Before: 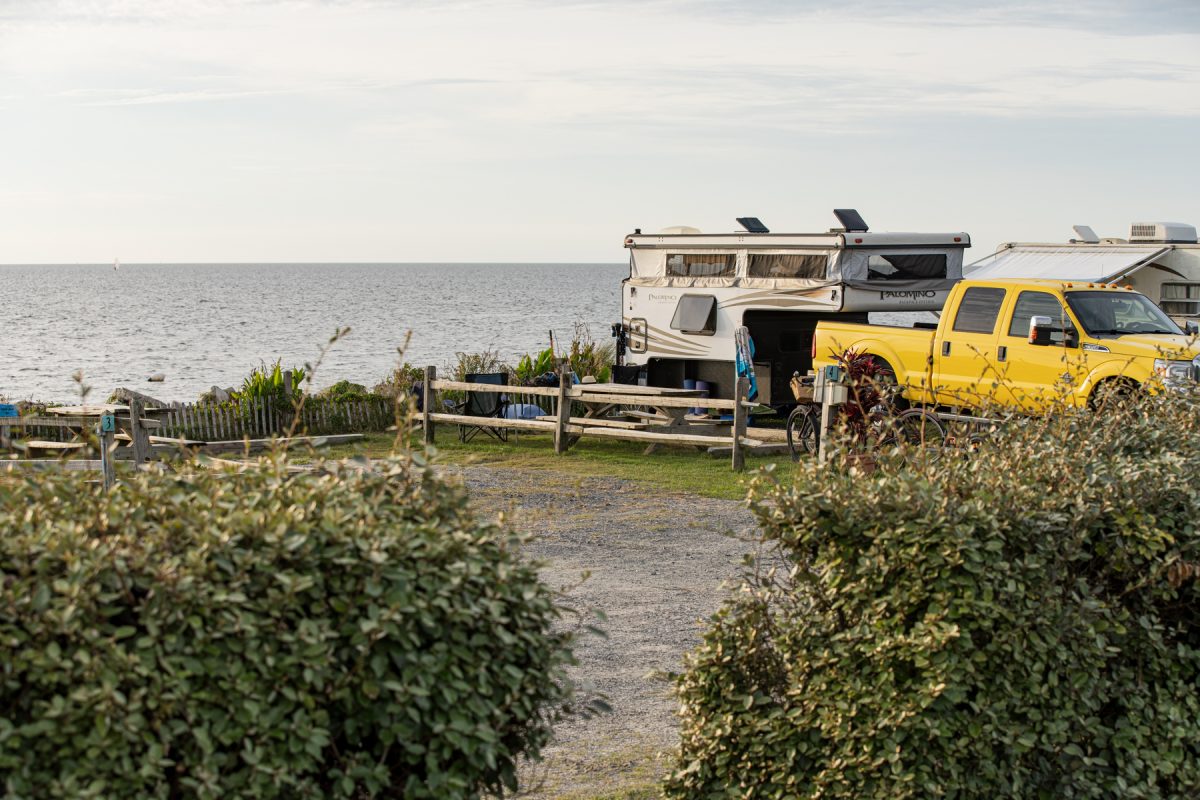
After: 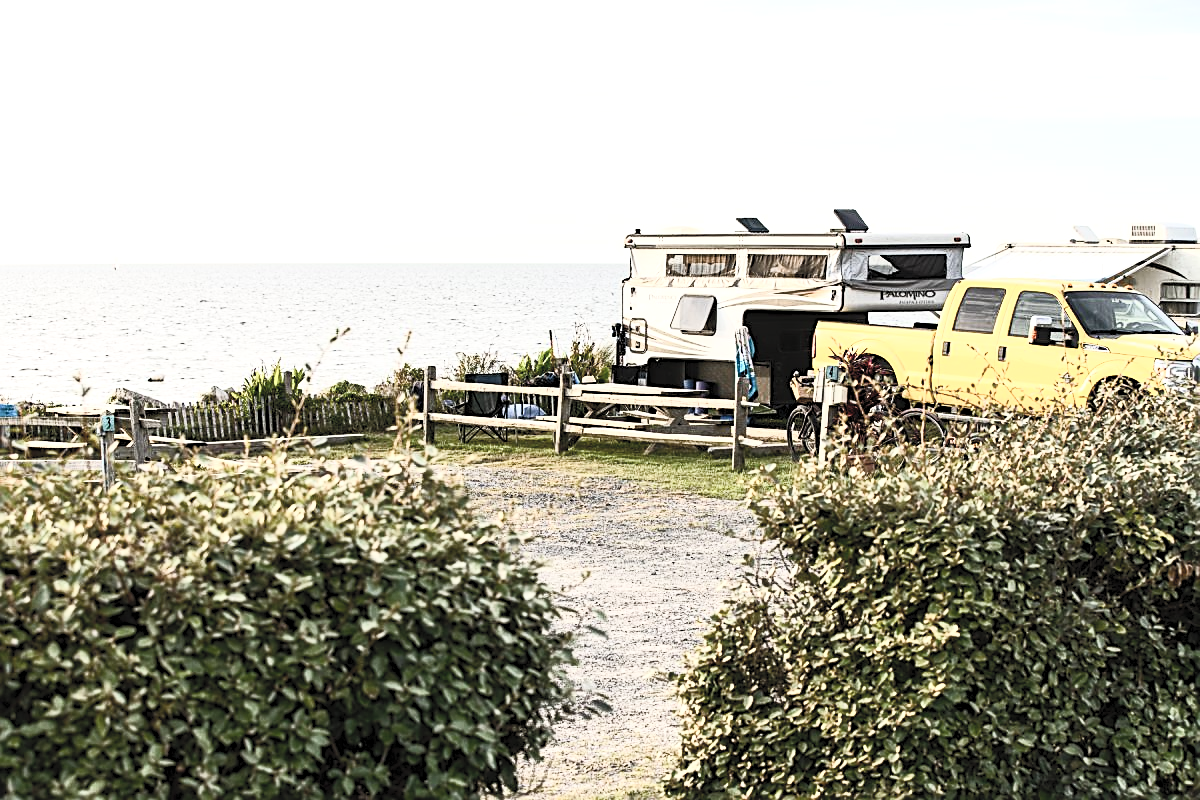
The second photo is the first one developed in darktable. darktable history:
tone equalizer: -8 EV -0.756 EV, -7 EV -0.682 EV, -6 EV -0.589 EV, -5 EV -0.406 EV, -3 EV 0.377 EV, -2 EV 0.6 EV, -1 EV 0.684 EV, +0 EV 0.764 EV, edges refinement/feathering 500, mask exposure compensation -1.57 EV, preserve details no
color balance rgb: shadows lift › hue 87.49°, perceptual saturation grading › global saturation 20%, perceptual saturation grading › highlights -49.346%, perceptual saturation grading › shadows 24.95%, global vibrance 2.094%
sharpen: amount 0.544
contrast brightness saturation: contrast 0.418, brightness 0.557, saturation -0.183
